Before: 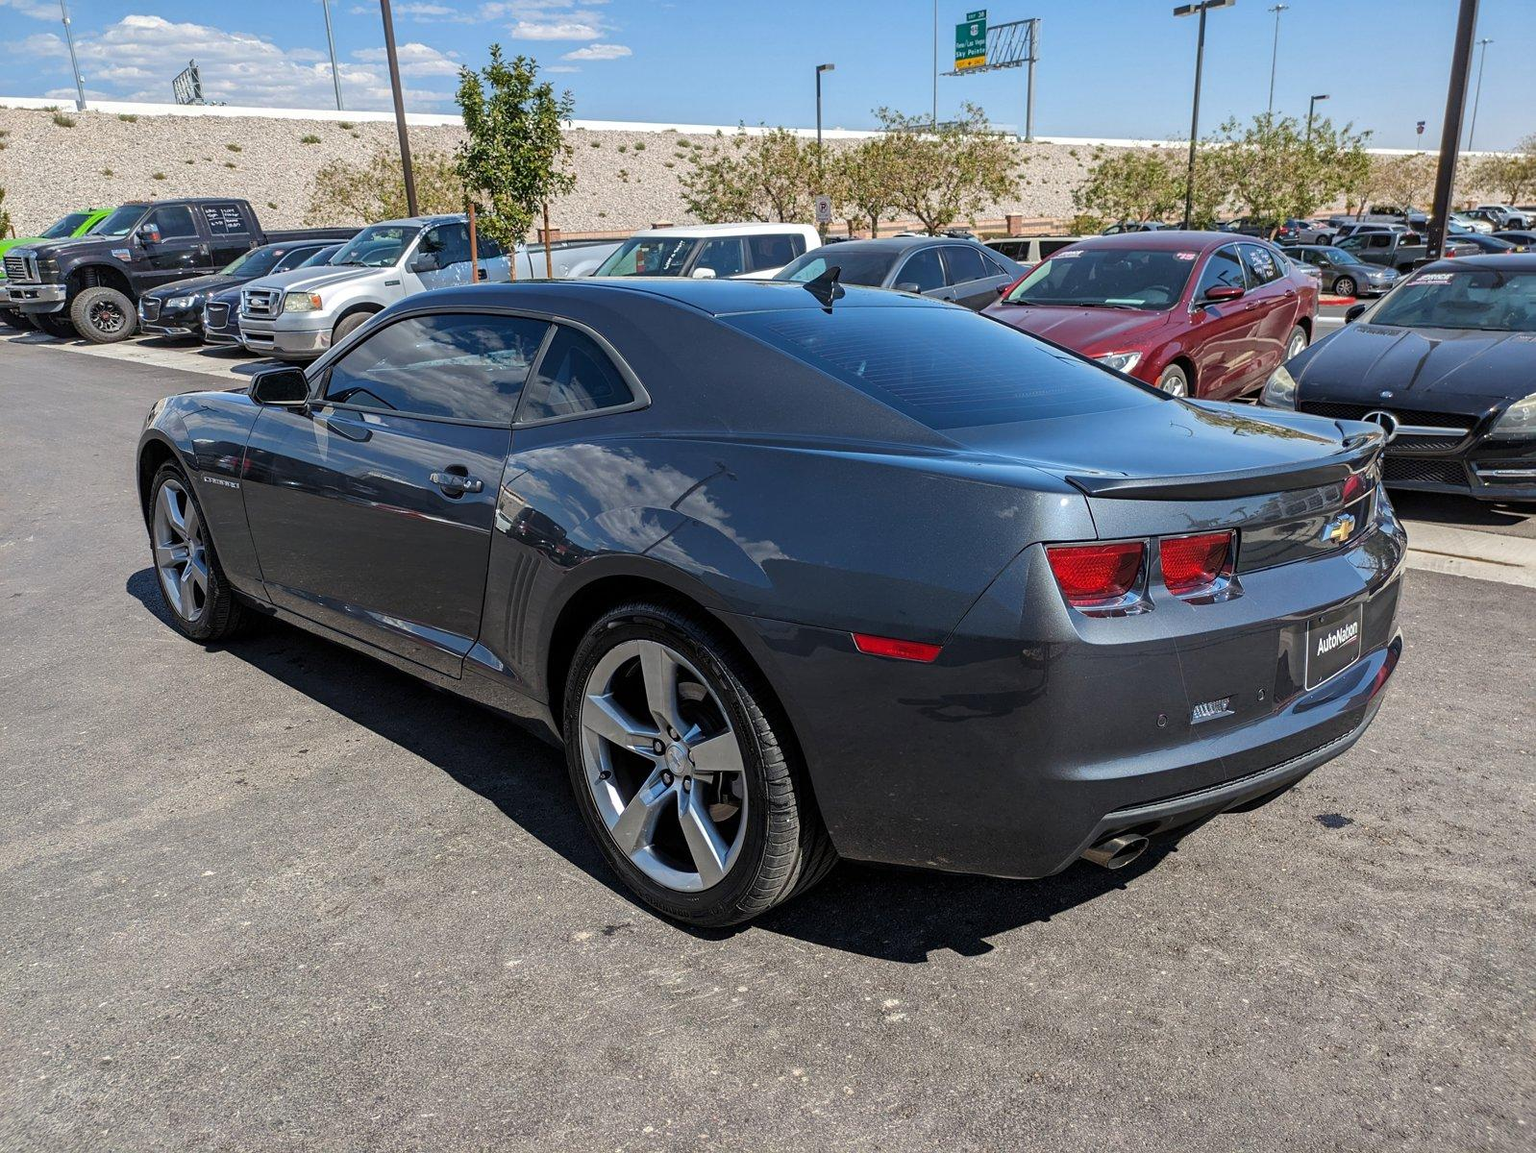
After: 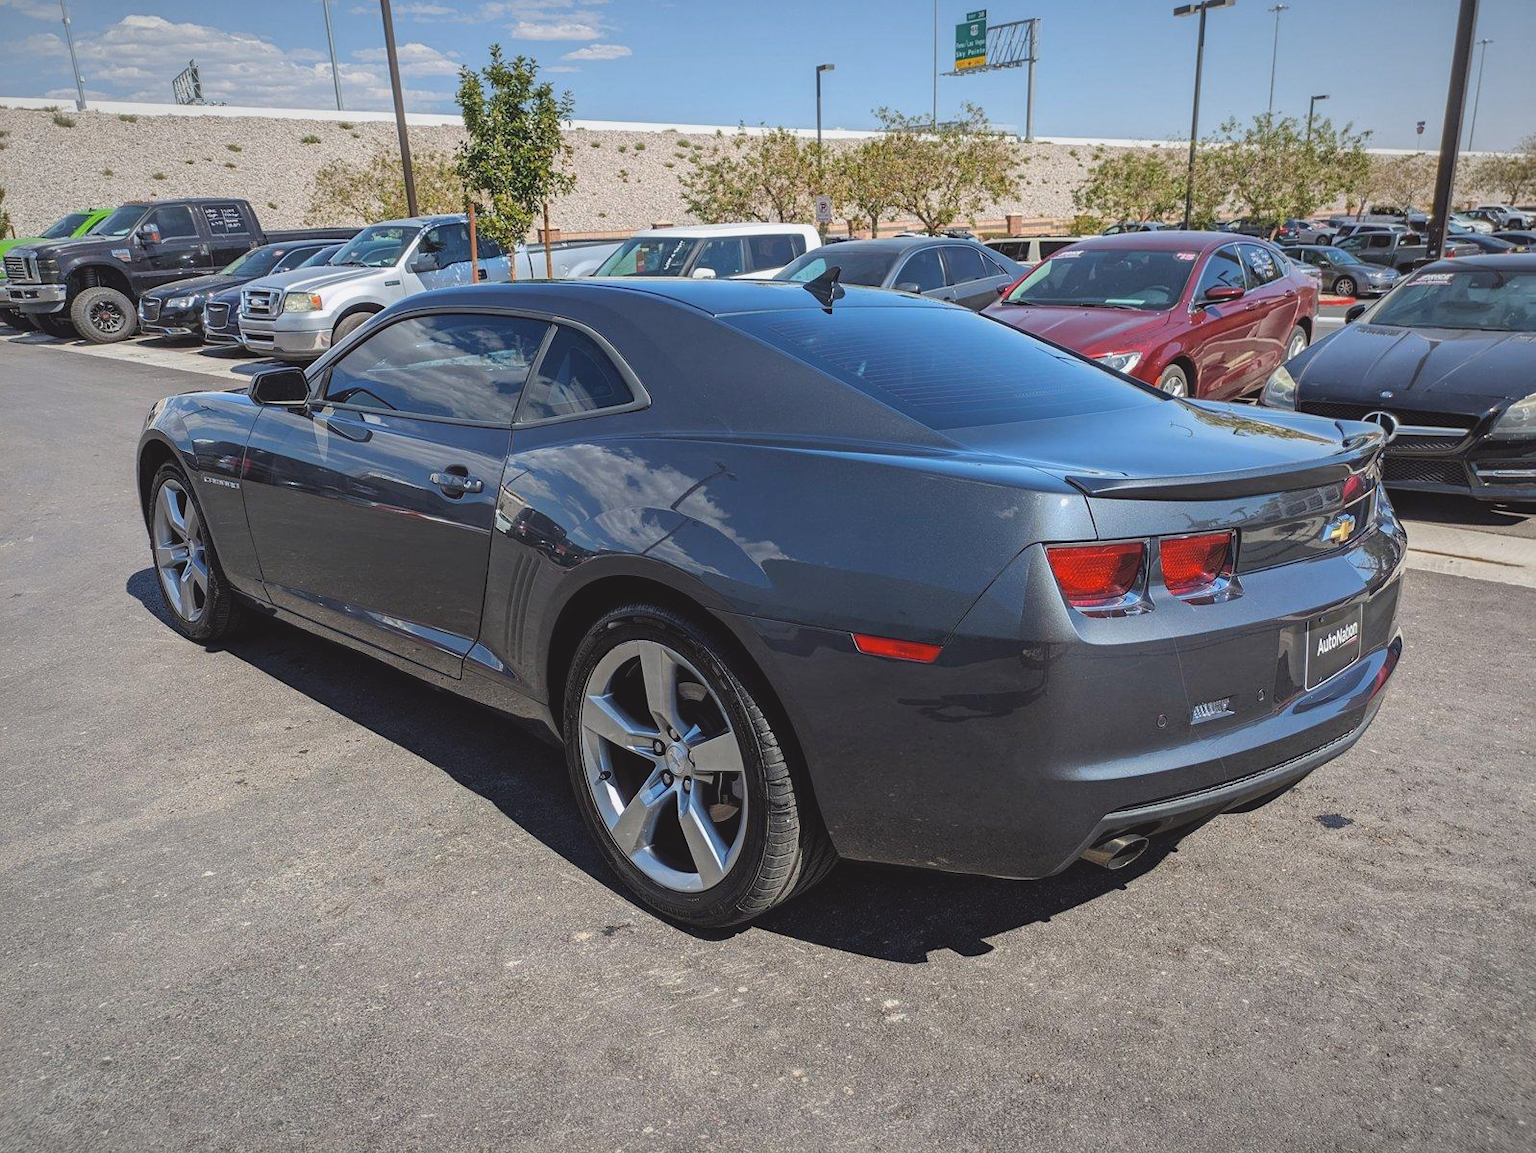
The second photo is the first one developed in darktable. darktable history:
contrast brightness saturation: contrast -0.15, brightness 0.05, saturation -0.12
color balance: lift [1, 1, 0.999, 1.001], gamma [1, 1.003, 1.005, 0.995], gain [1, 0.992, 0.988, 1.012], contrast 5%, output saturation 110%
vignetting: fall-off radius 100%, width/height ratio 1.337
